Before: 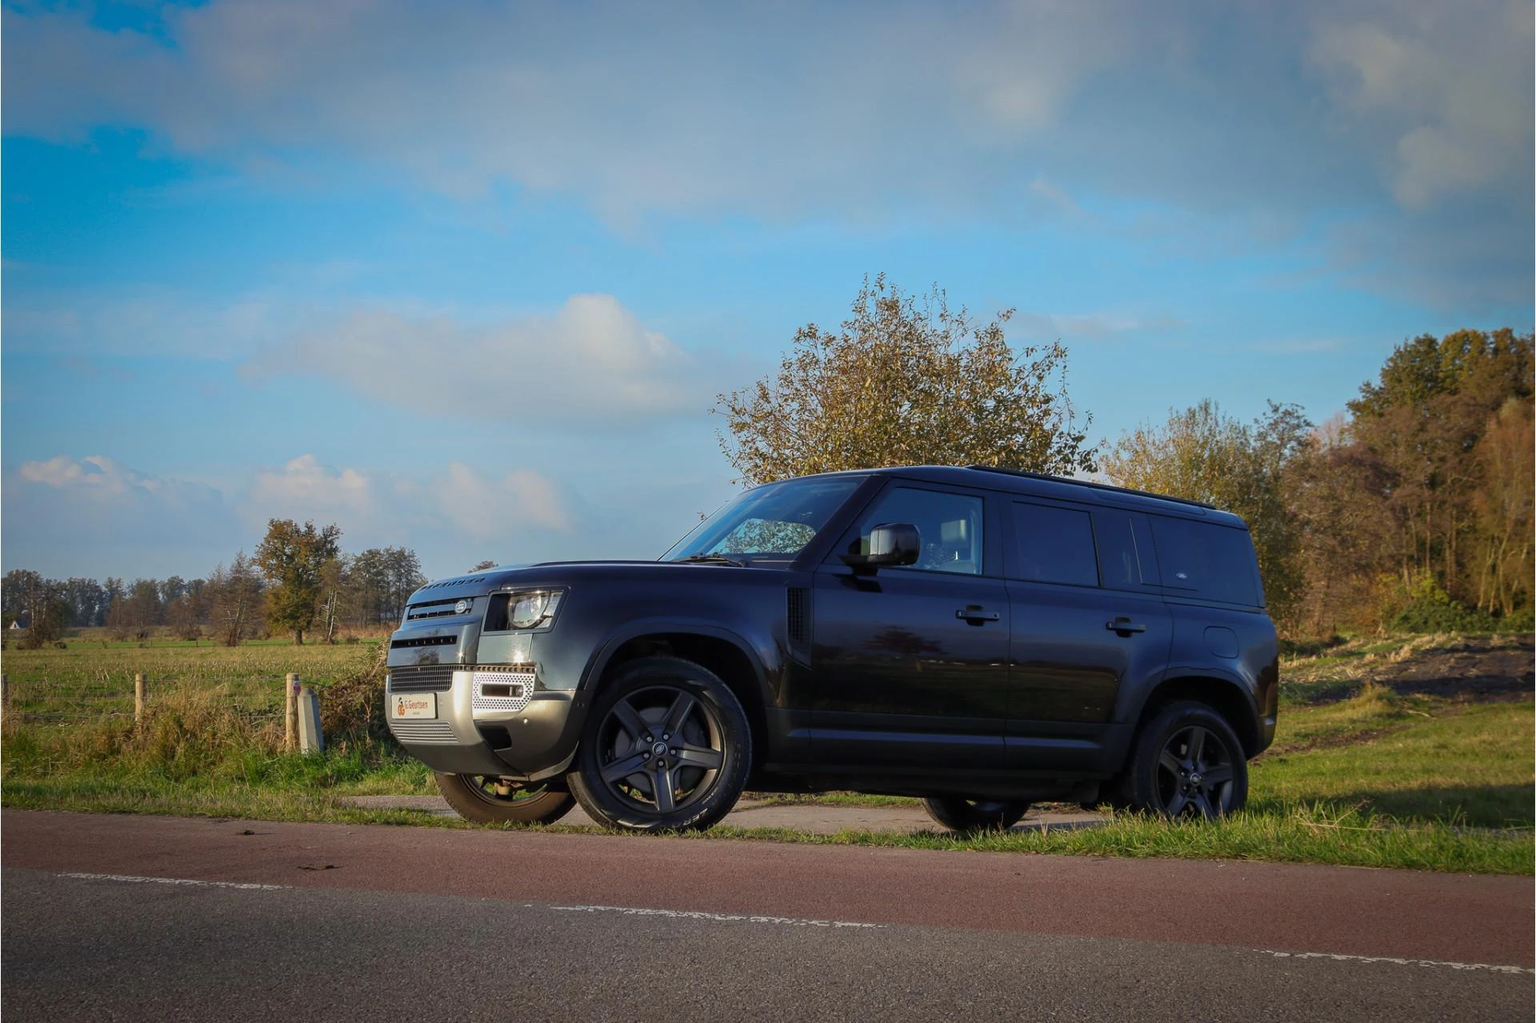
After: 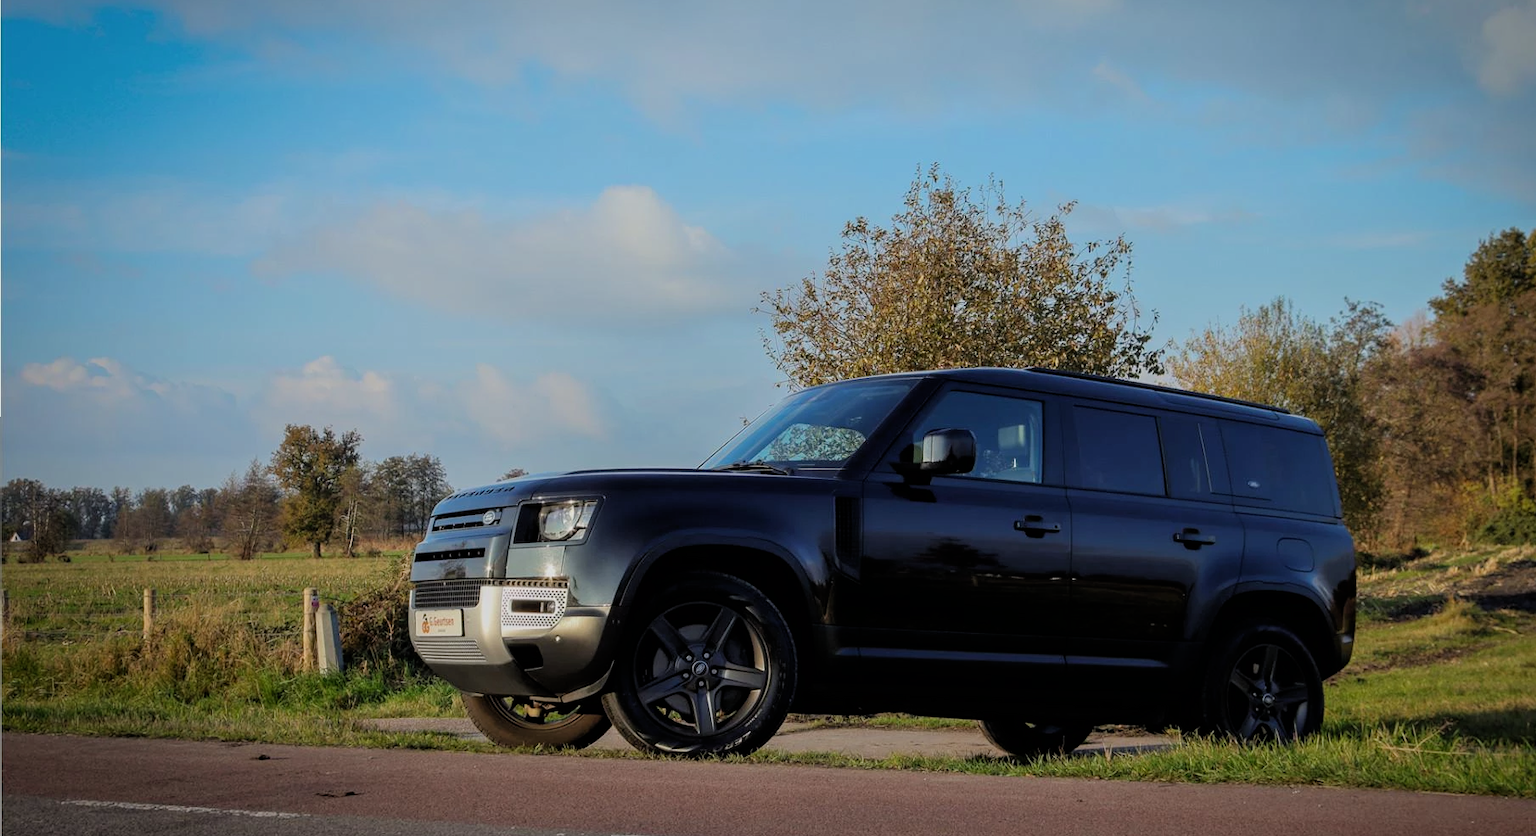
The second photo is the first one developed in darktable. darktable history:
filmic rgb: black relative exposure -5.83 EV, white relative exposure 3.4 EV, hardness 3.68
crop and rotate: angle 0.03°, top 11.643%, right 5.651%, bottom 11.189%
